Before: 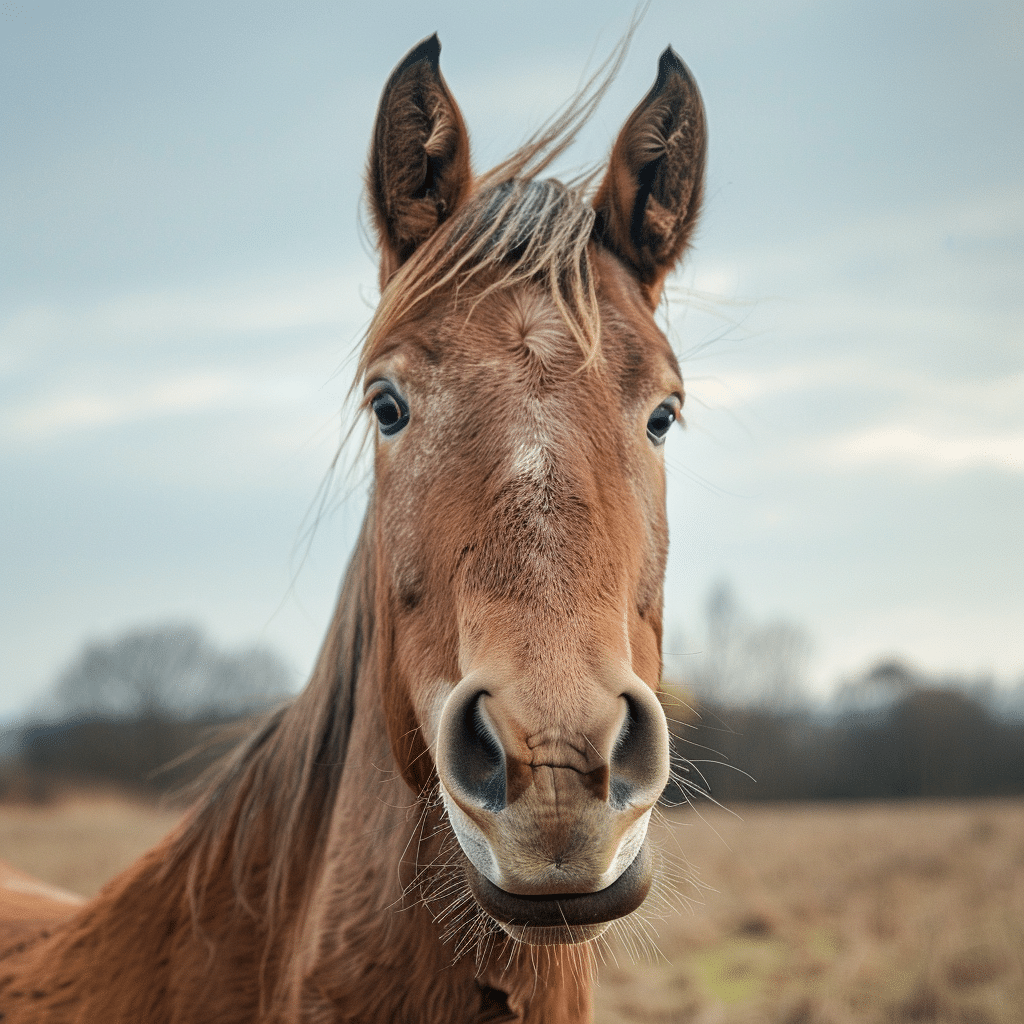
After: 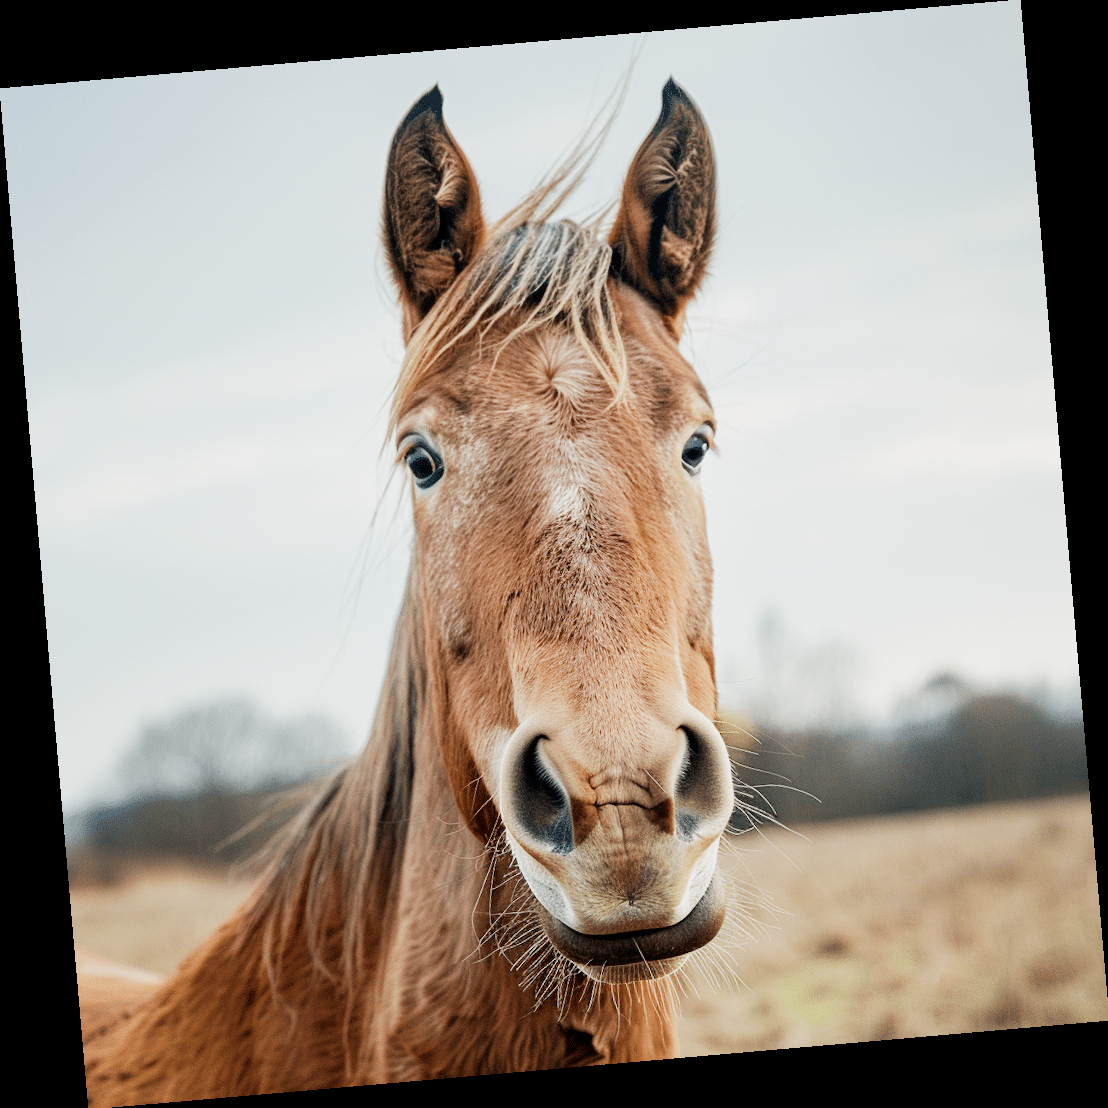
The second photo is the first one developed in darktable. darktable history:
filmic rgb: middle gray luminance 29%, black relative exposure -10.3 EV, white relative exposure 5.5 EV, threshold 6 EV, target black luminance 0%, hardness 3.95, latitude 2.04%, contrast 1.132, highlights saturation mix 5%, shadows ↔ highlights balance 15.11%, preserve chrominance no, color science v3 (2019), use custom middle-gray values true, iterations of high-quality reconstruction 0, enable highlight reconstruction true
exposure: black level correction 0, exposure 1.55 EV, compensate exposure bias true, compensate highlight preservation false
rotate and perspective: rotation -4.98°, automatic cropping off
